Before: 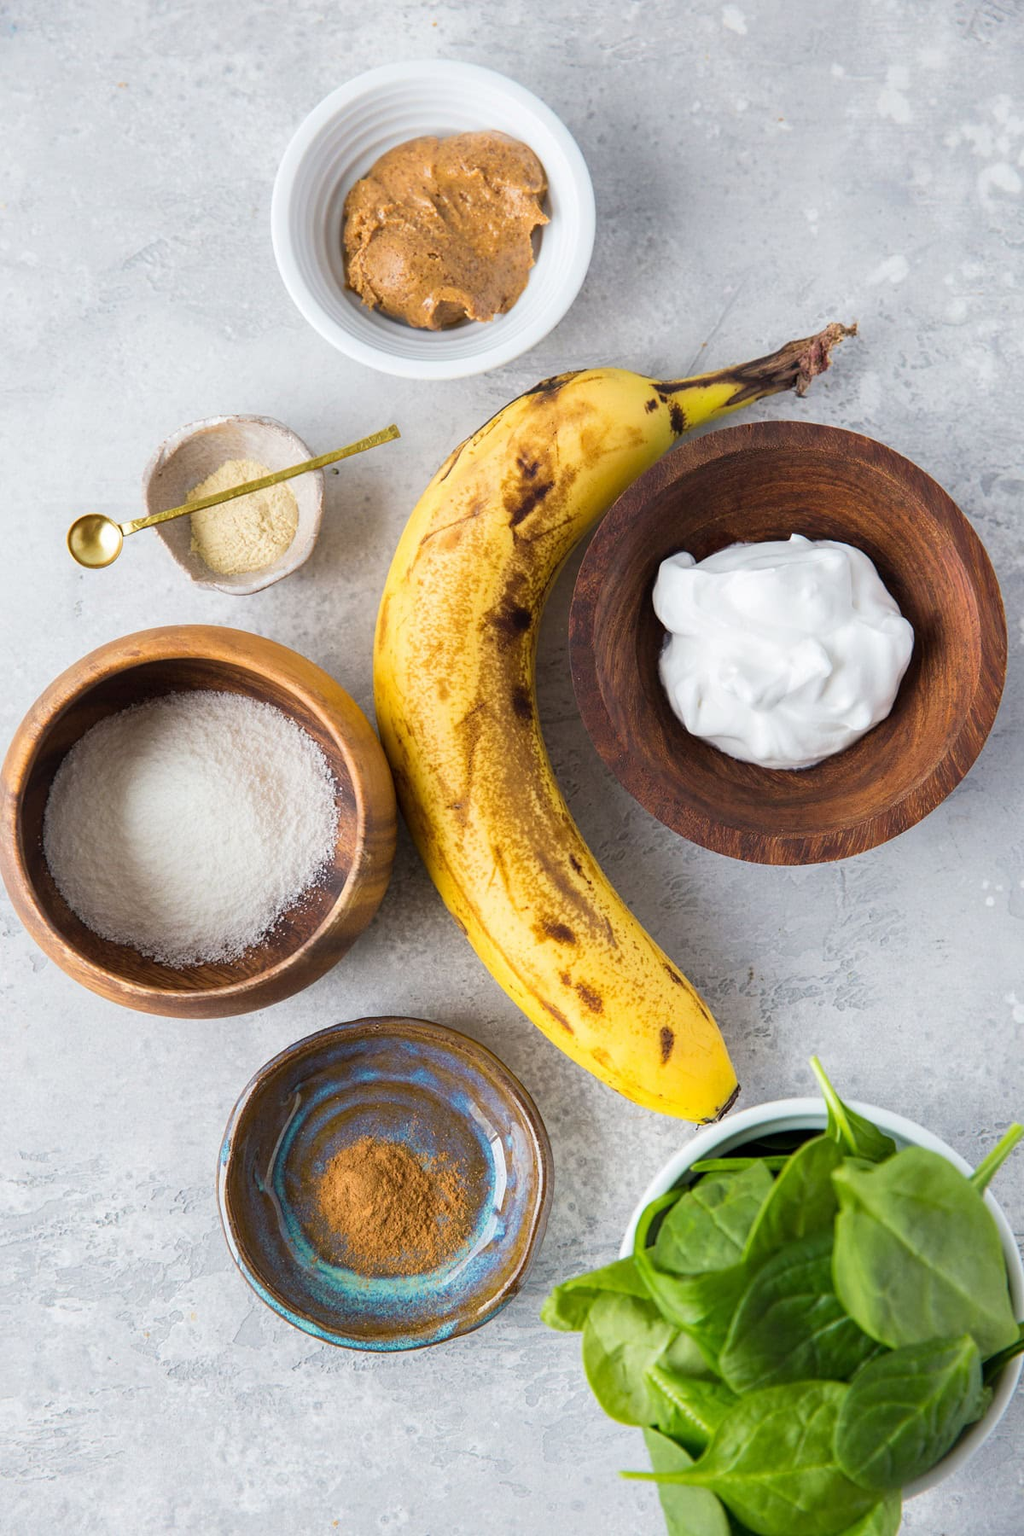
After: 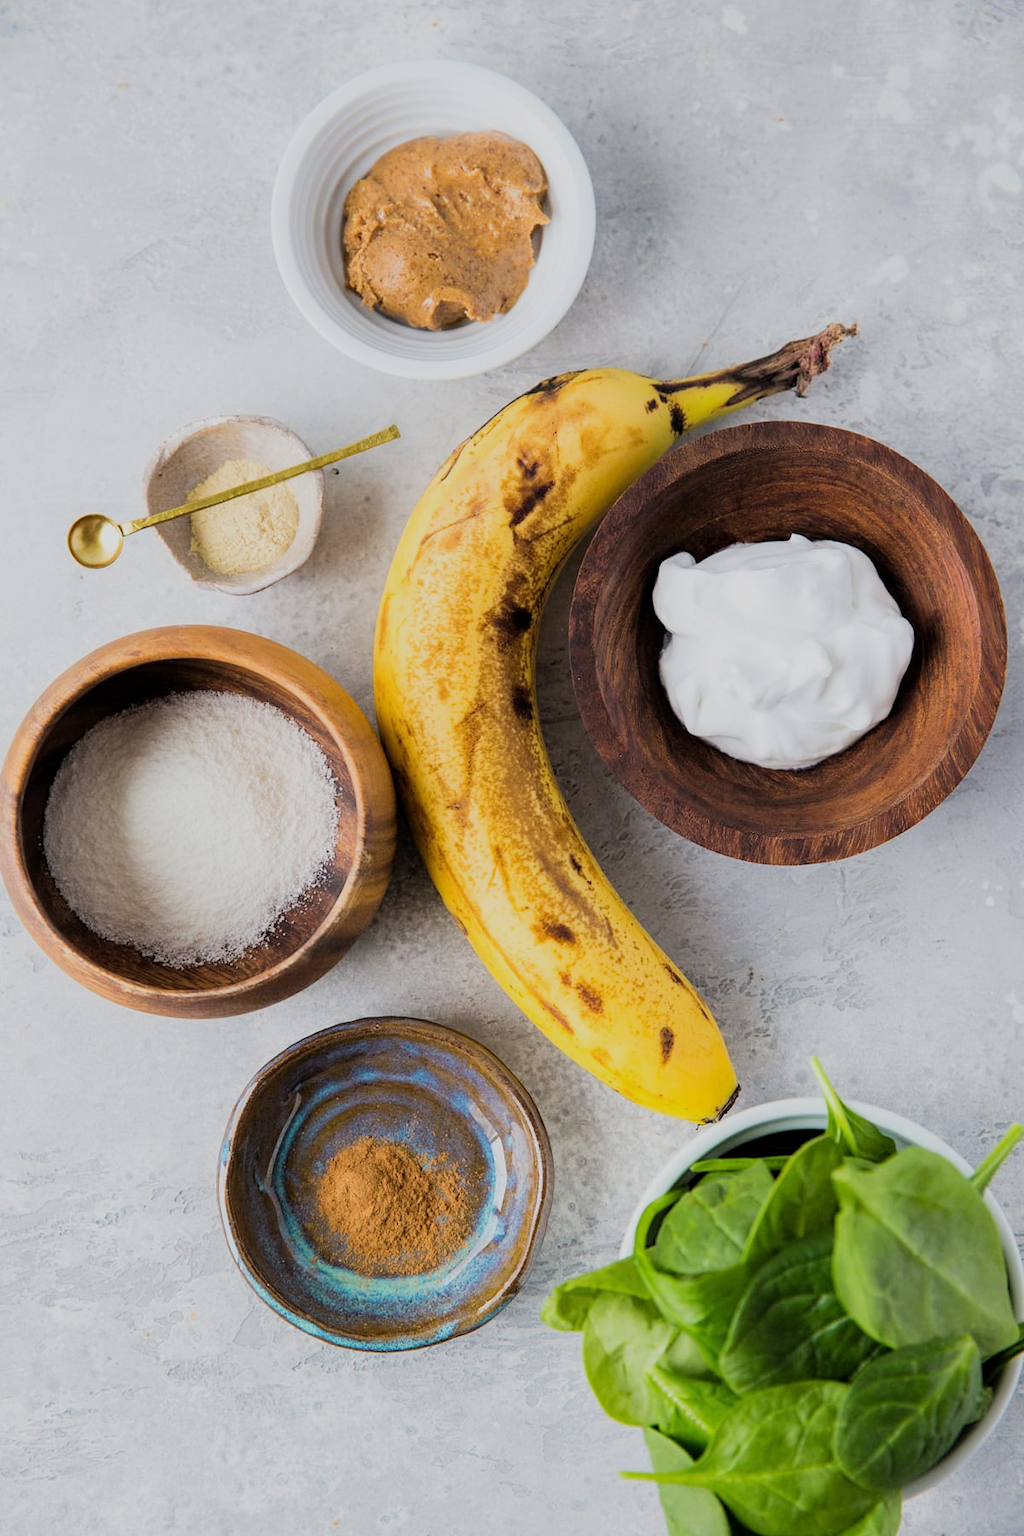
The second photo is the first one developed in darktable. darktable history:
filmic rgb: middle gray luminance 29.18%, black relative exposure -10.31 EV, white relative exposure 5.47 EV, threshold 5.96 EV, target black luminance 0%, hardness 3.97, latitude 1.74%, contrast 1.125, highlights saturation mix 5.55%, shadows ↔ highlights balance 15.72%, enable highlight reconstruction true
